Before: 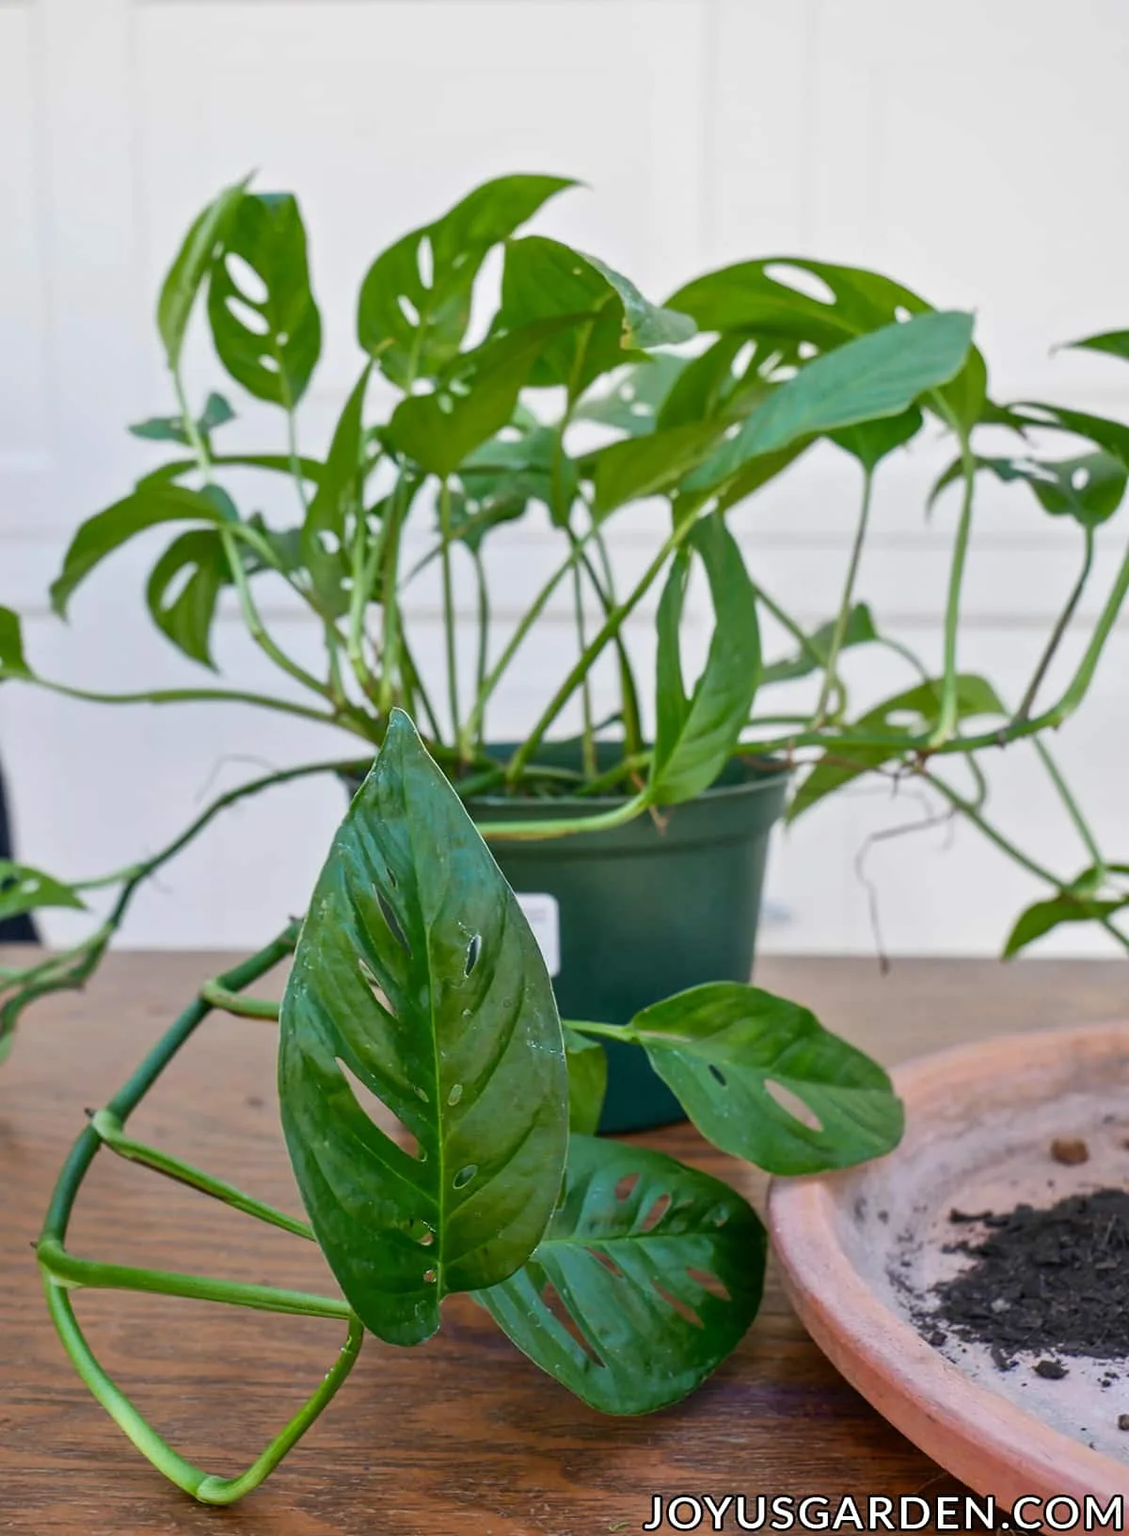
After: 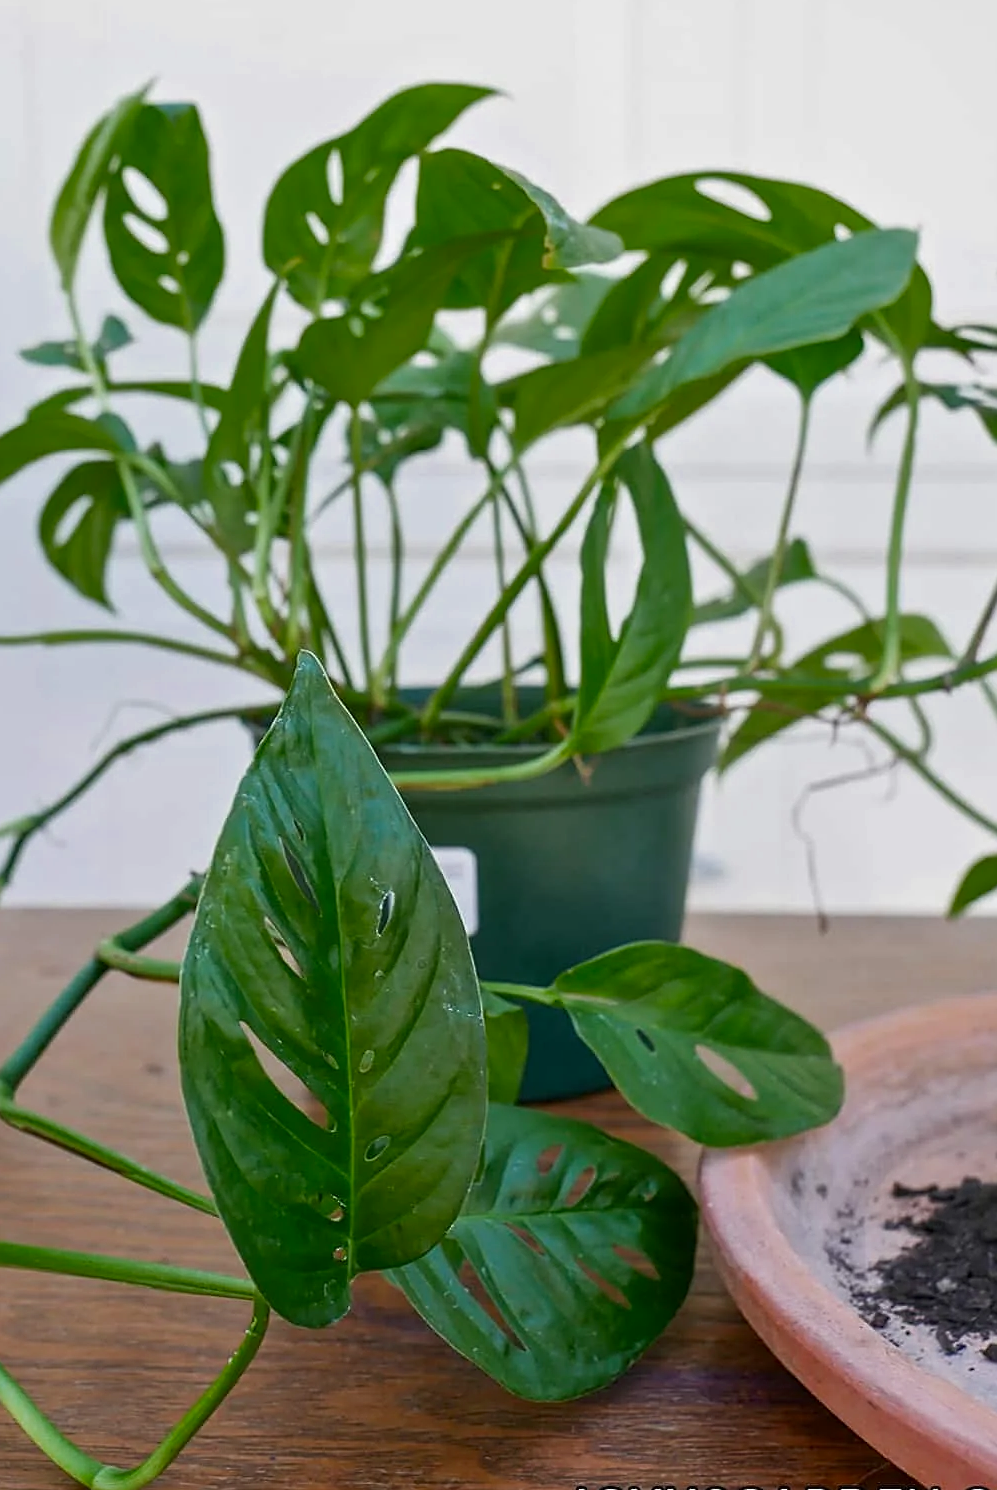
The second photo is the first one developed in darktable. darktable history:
crop: left 9.761%, top 6.302%, right 7.137%, bottom 2.391%
sharpen: amount 0.497
color zones: curves: ch0 [(0, 0.425) (0.143, 0.422) (0.286, 0.42) (0.429, 0.419) (0.571, 0.419) (0.714, 0.42) (0.857, 0.422) (1, 0.425)], mix 26.42%
